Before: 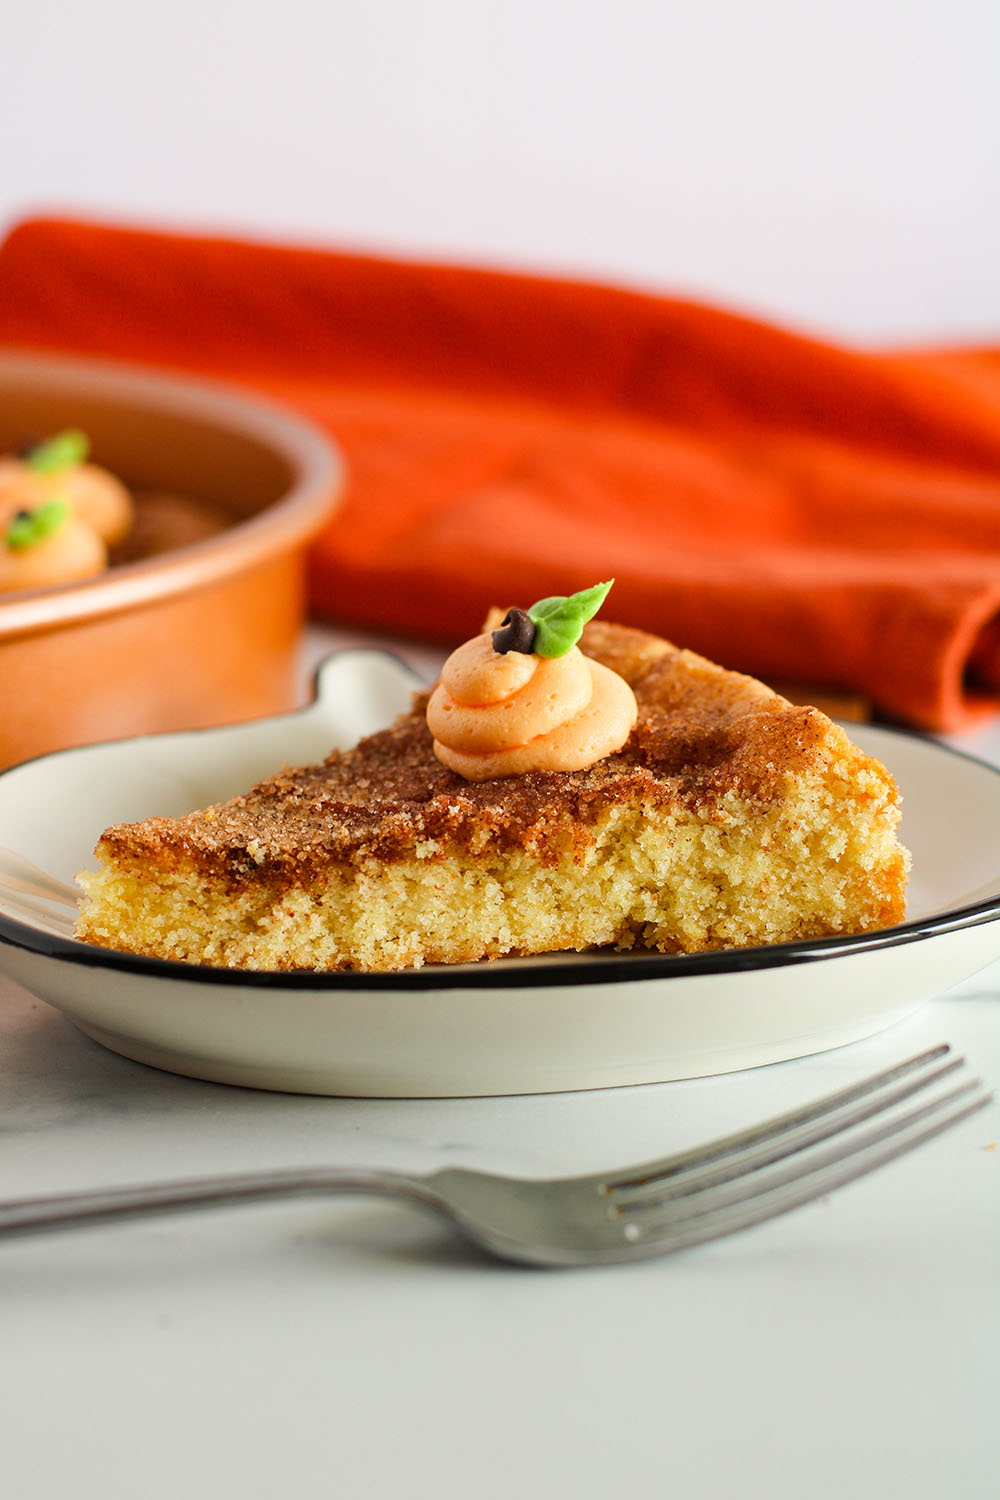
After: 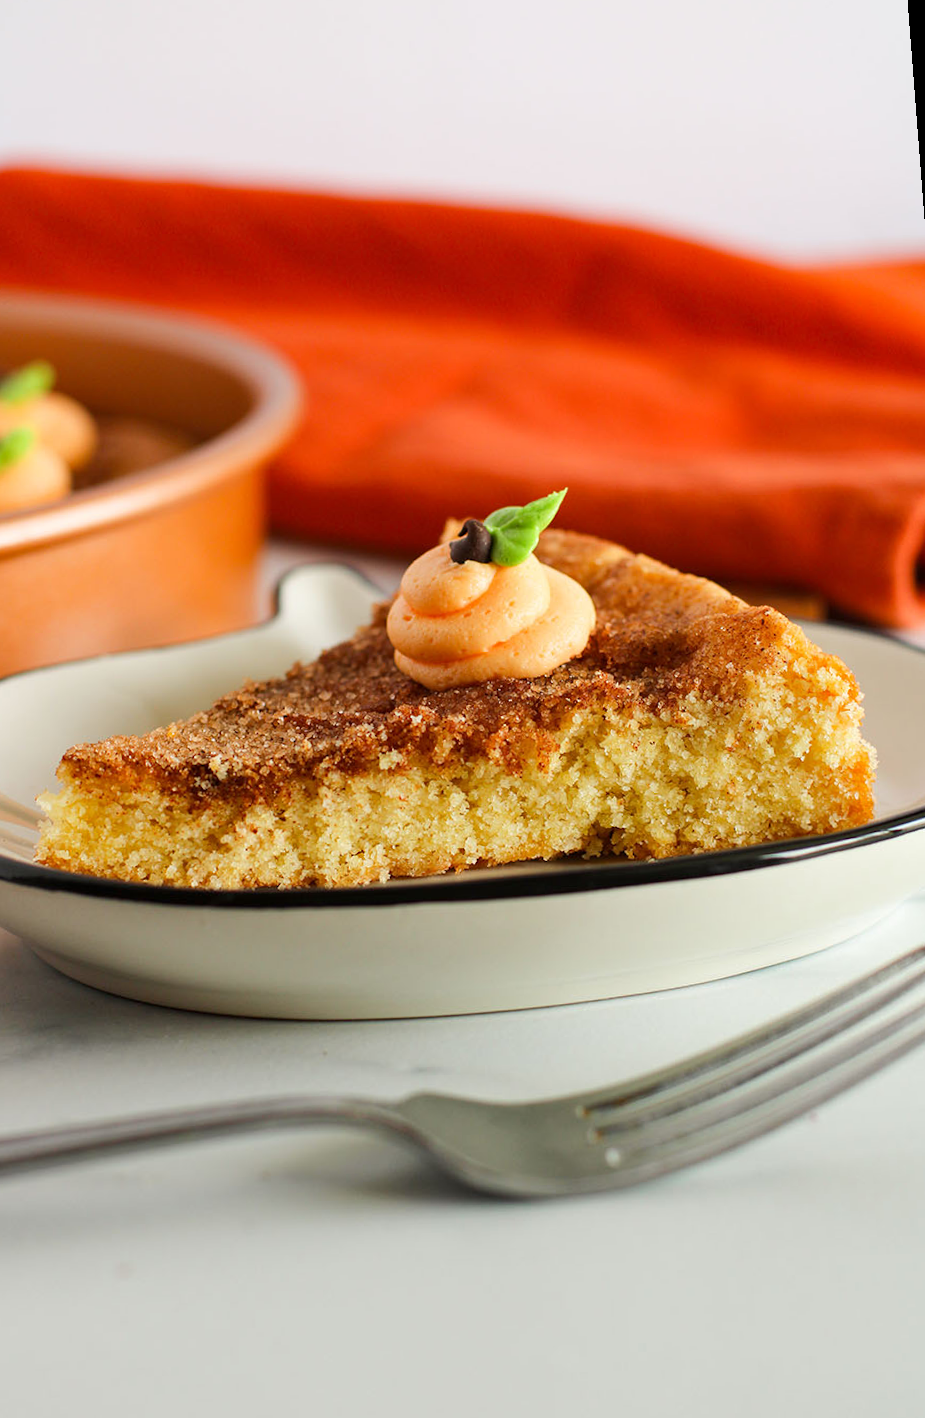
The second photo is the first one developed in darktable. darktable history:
rotate and perspective: rotation -1.68°, lens shift (vertical) -0.146, crop left 0.049, crop right 0.912, crop top 0.032, crop bottom 0.96
